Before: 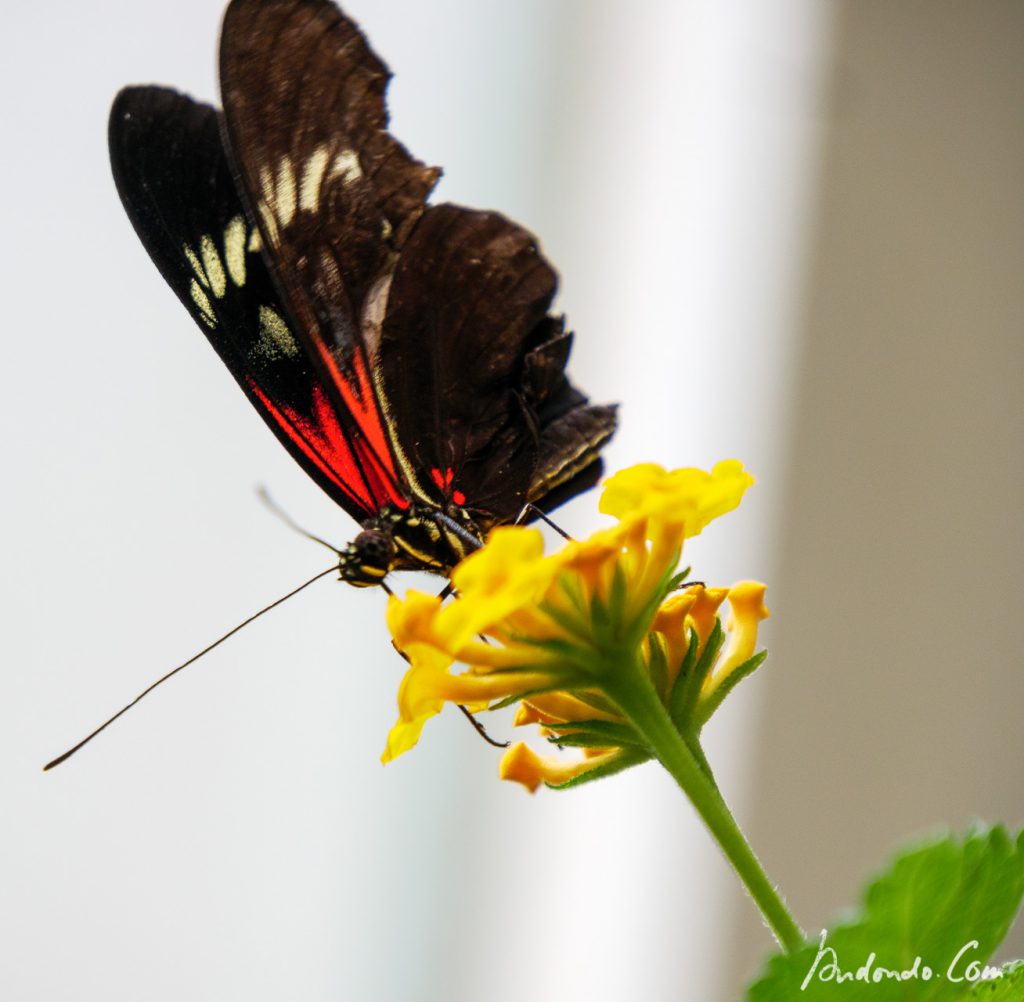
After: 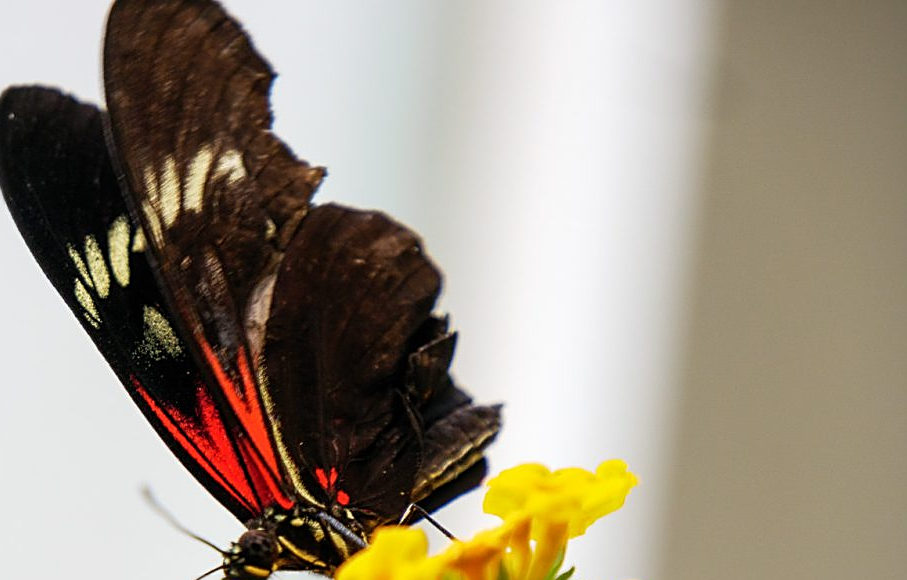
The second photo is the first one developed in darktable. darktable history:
sharpen: on, module defaults
crop and rotate: left 11.385%, bottom 42.107%
